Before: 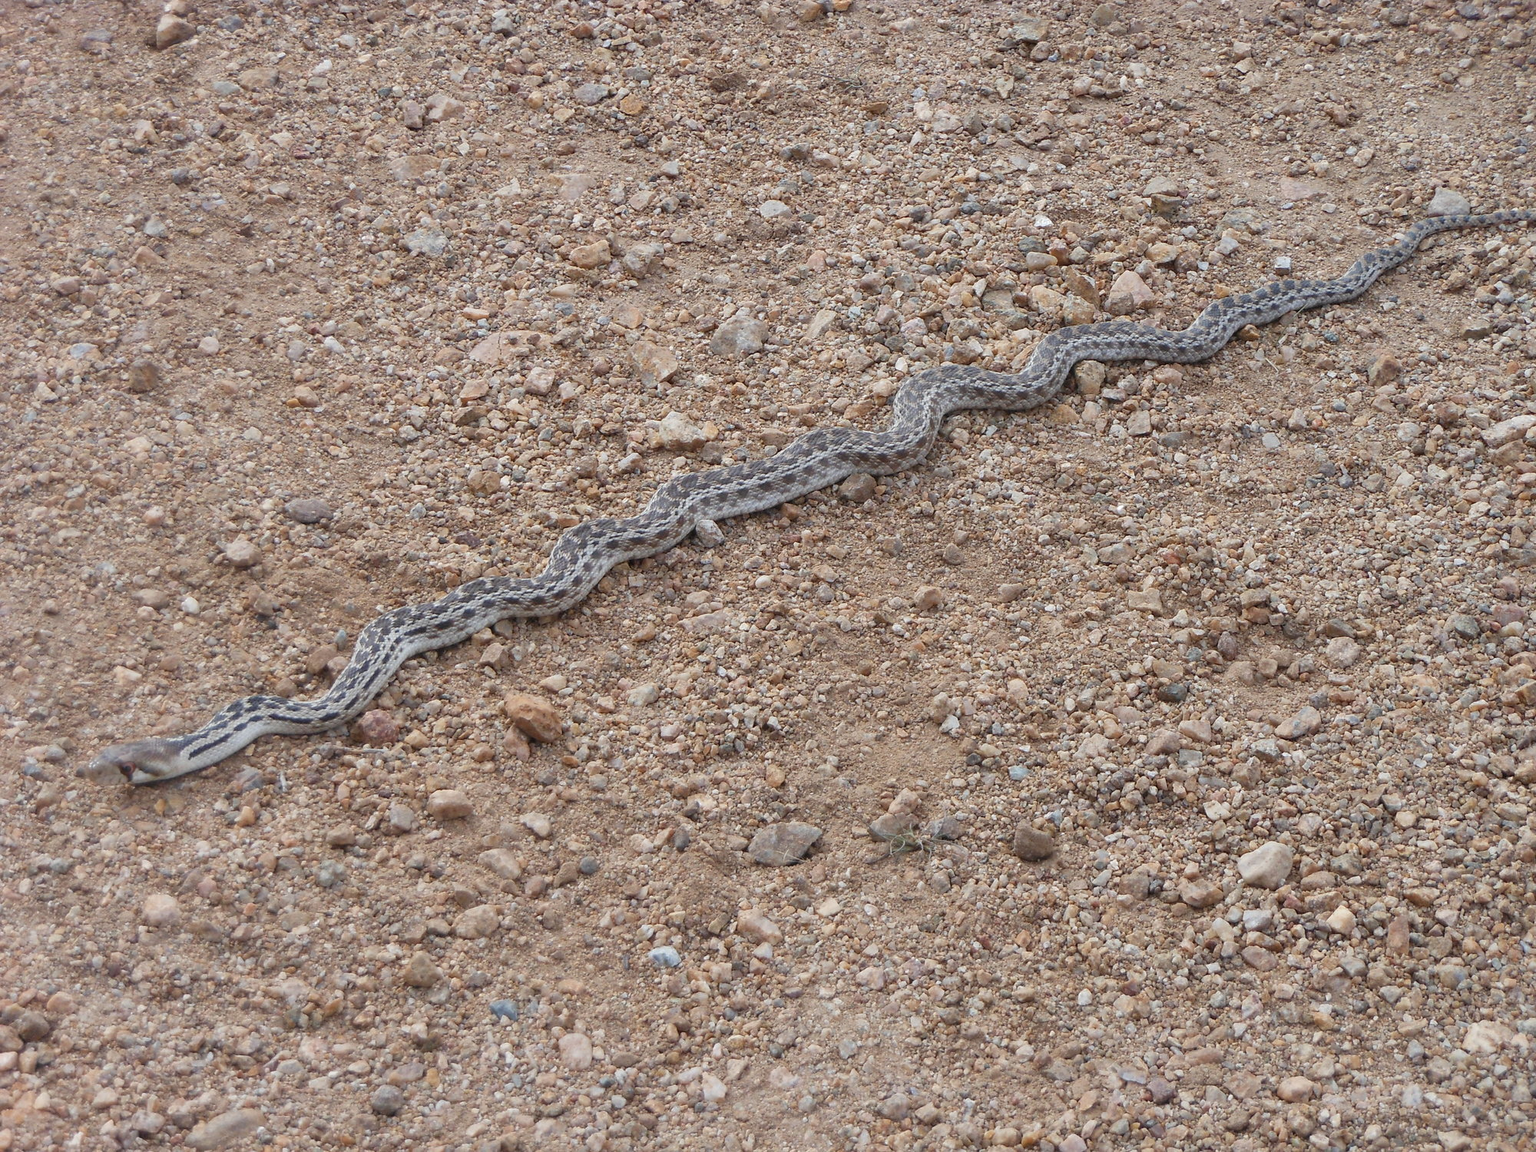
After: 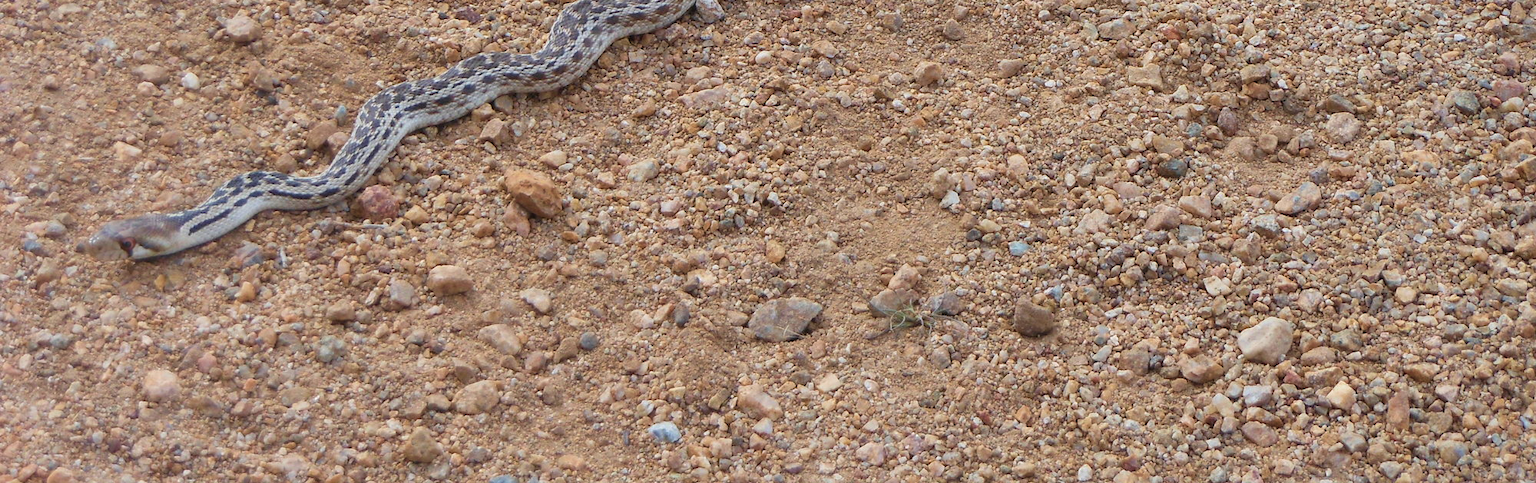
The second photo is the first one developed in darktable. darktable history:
crop: top 45.551%, bottom 12.262%
velvia: strength 45%
